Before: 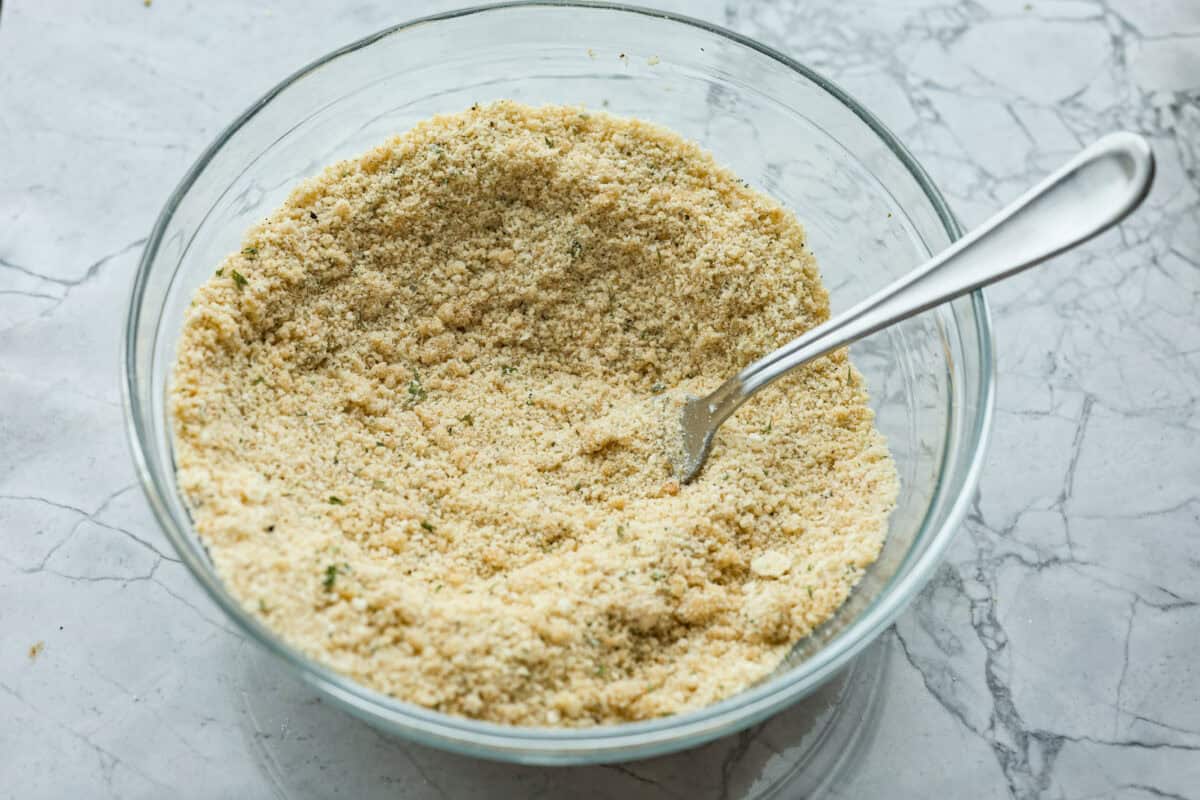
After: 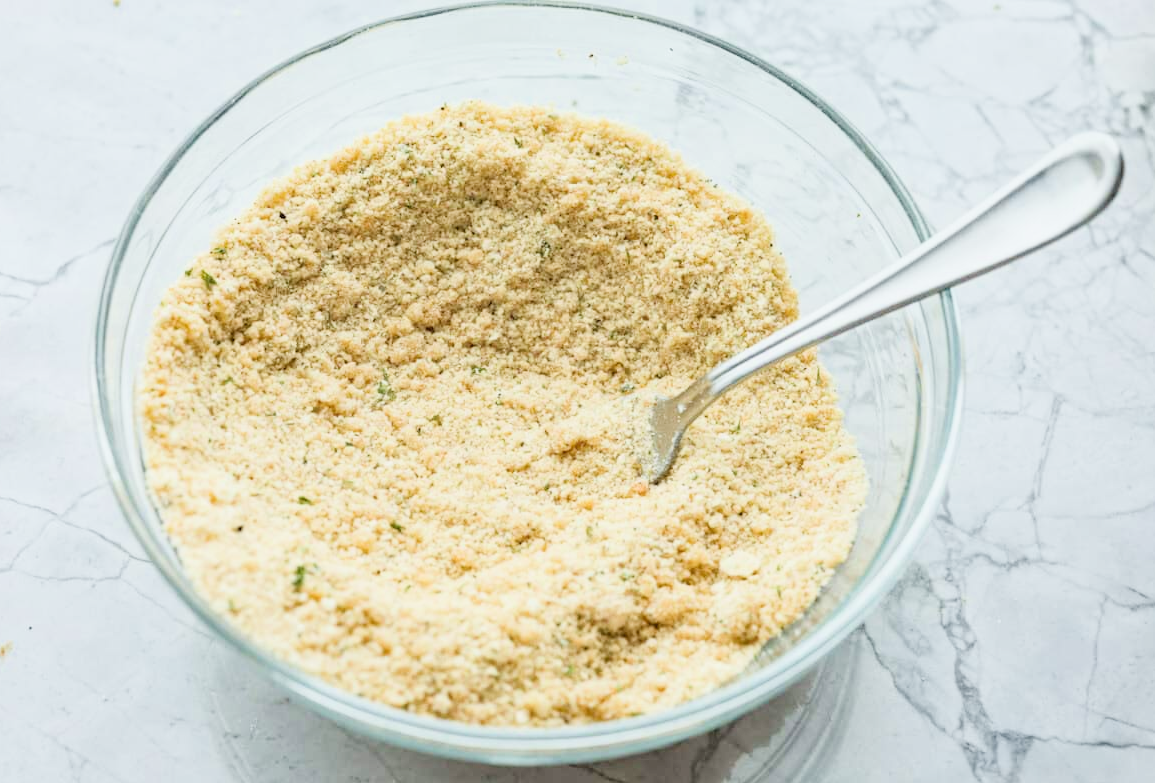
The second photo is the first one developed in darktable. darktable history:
filmic rgb: black relative exposure -7.79 EV, white relative exposure 4.29 EV, hardness 3.9, iterations of high-quality reconstruction 0
exposure: black level correction 0, exposure 1.199 EV, compensate highlight preservation false
crop and rotate: left 2.629%, right 1.066%, bottom 2.002%
